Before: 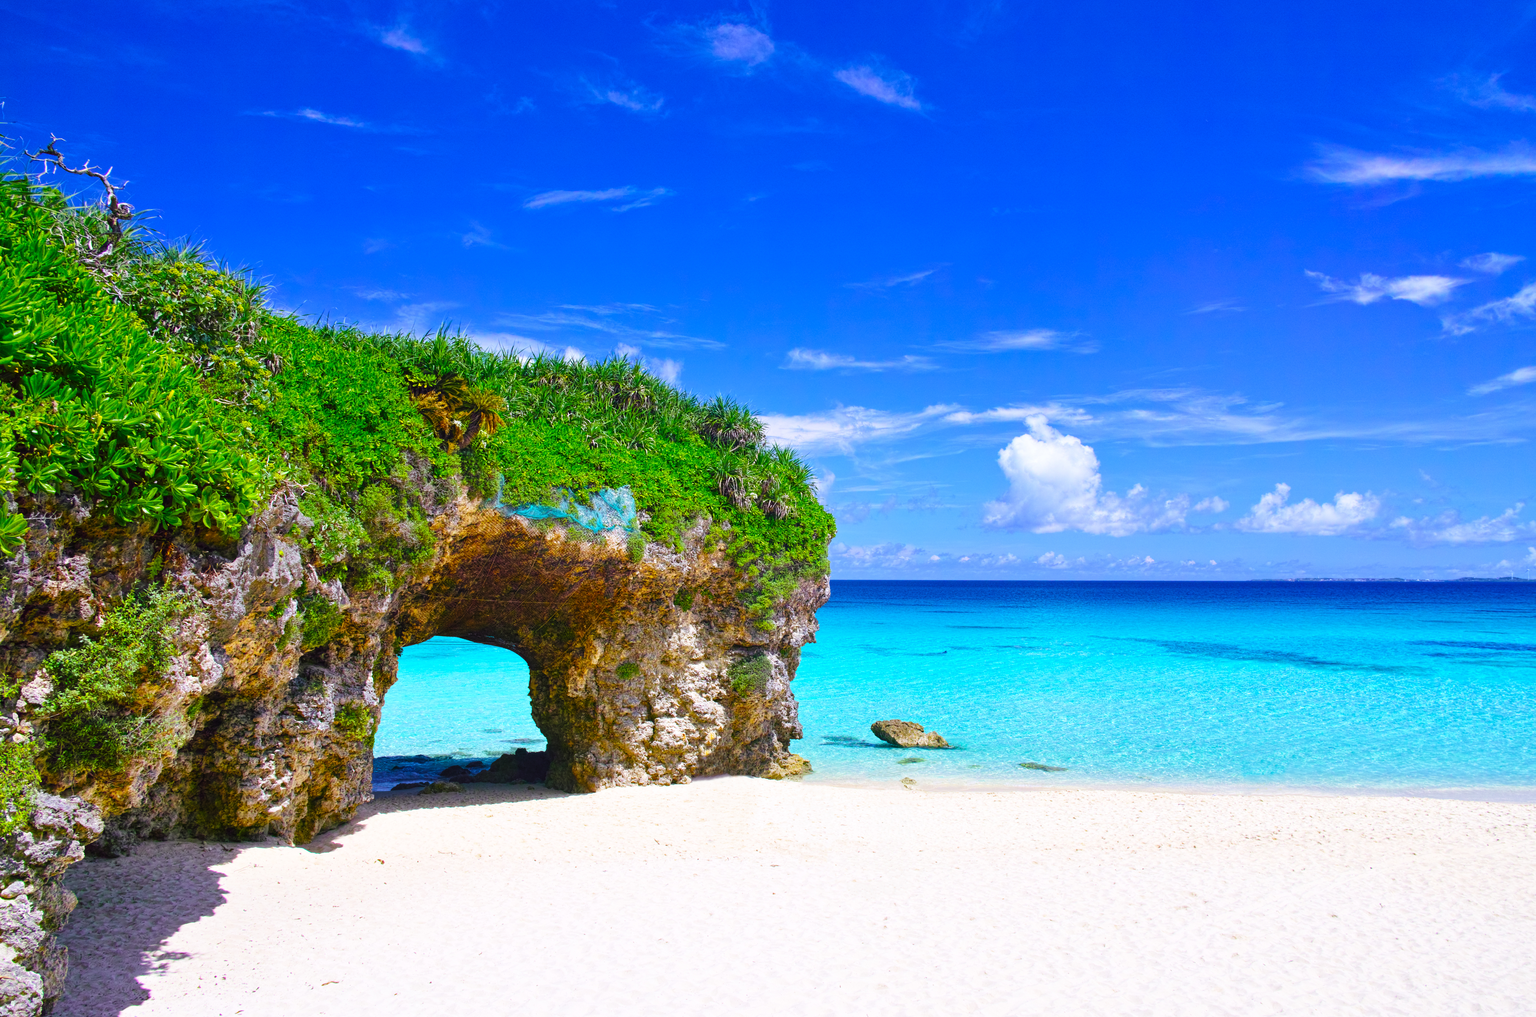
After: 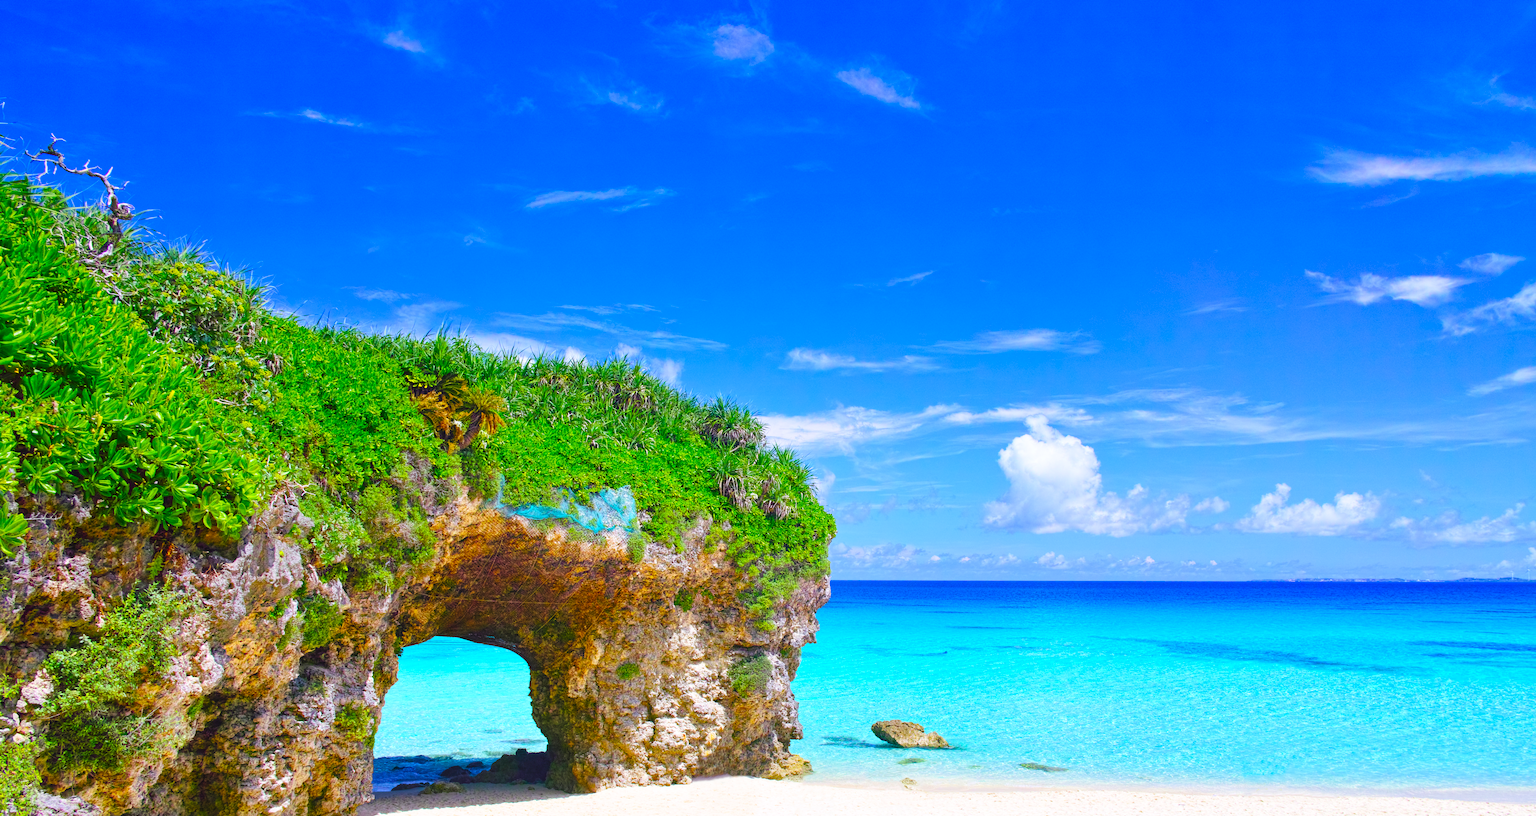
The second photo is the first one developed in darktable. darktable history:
levels: levels [0, 0.445, 1]
crop: bottom 19.684%
